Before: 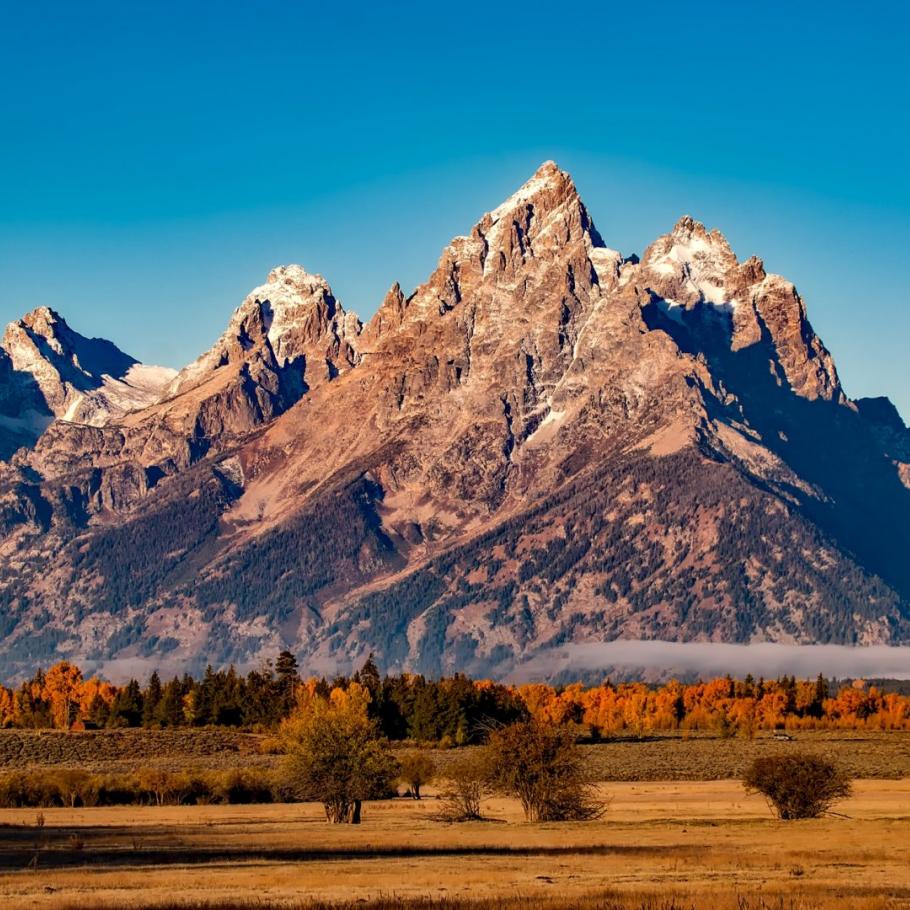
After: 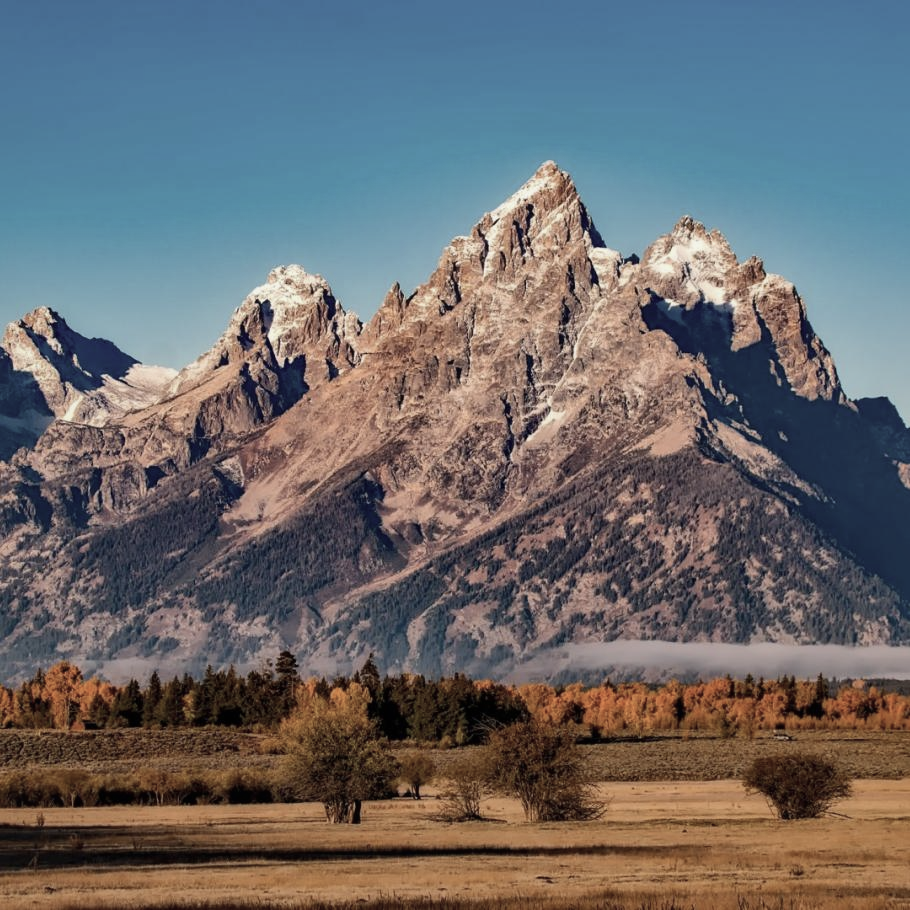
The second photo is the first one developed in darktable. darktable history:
contrast brightness saturation: contrast -0.05, saturation -0.41
shadows and highlights: shadows -20, white point adjustment -2, highlights -35
local contrast: mode bilateral grid, contrast 20, coarseness 50, detail 120%, midtone range 0.2
